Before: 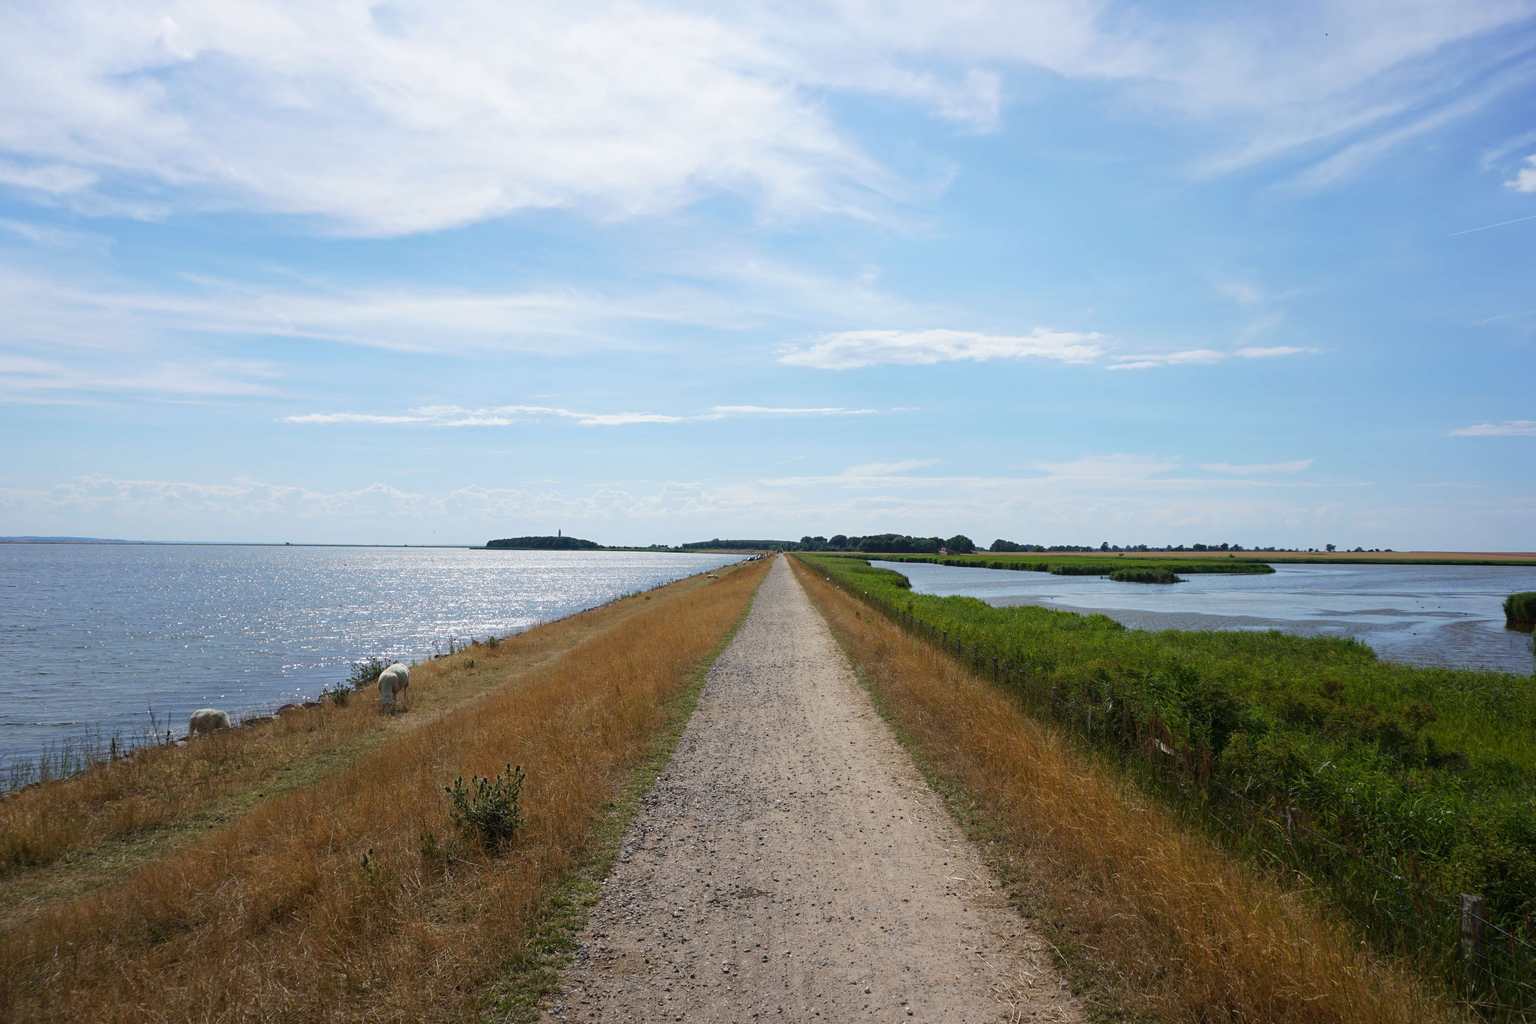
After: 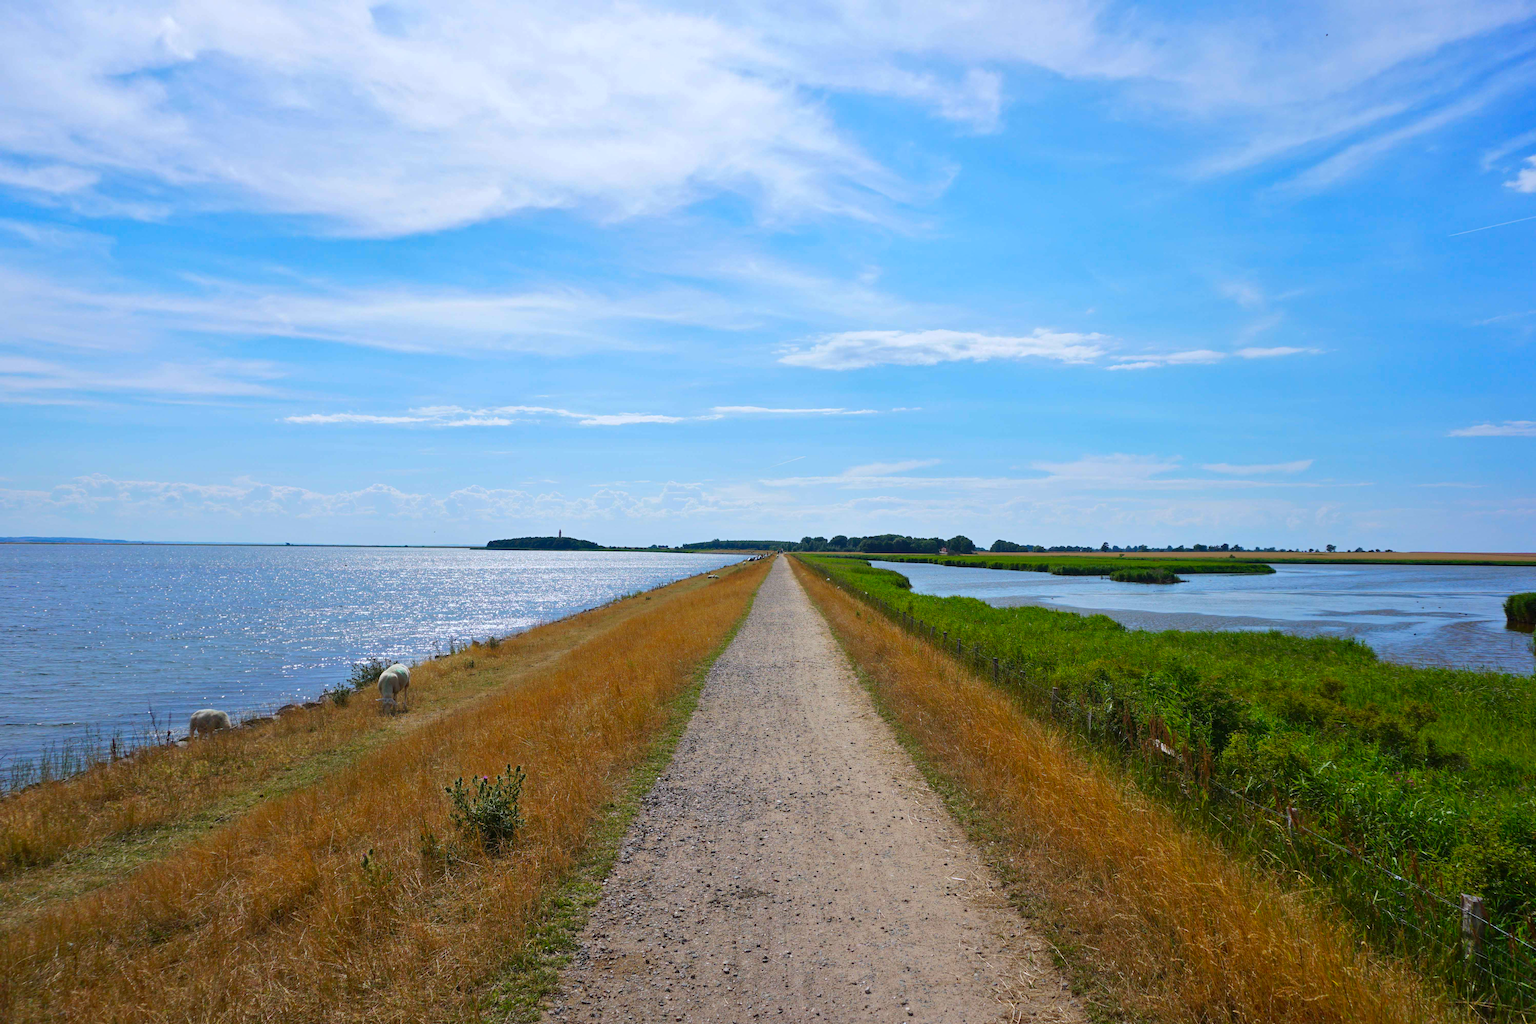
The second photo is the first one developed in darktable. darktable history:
contrast brightness saturation: saturation 0.5
white balance: red 0.98, blue 1.034
shadows and highlights: shadows 49, highlights -41, soften with gaussian
